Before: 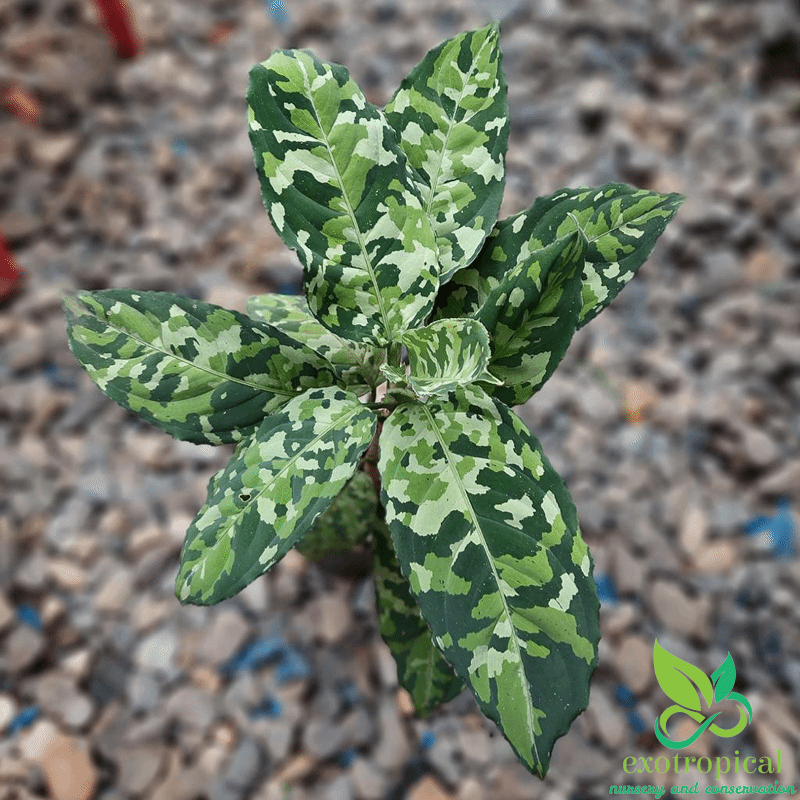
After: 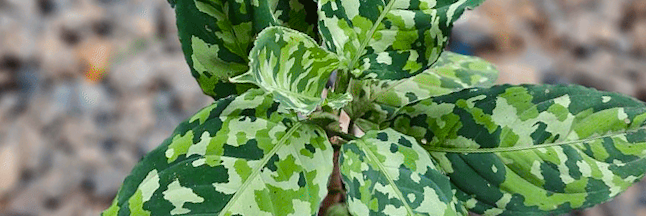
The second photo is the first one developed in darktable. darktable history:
color balance rgb: perceptual saturation grading › global saturation 25%, perceptual brilliance grading › mid-tones 10%, perceptual brilliance grading › shadows 15%, global vibrance 20%
crop and rotate: angle 16.12°, top 30.835%, bottom 35.653%
